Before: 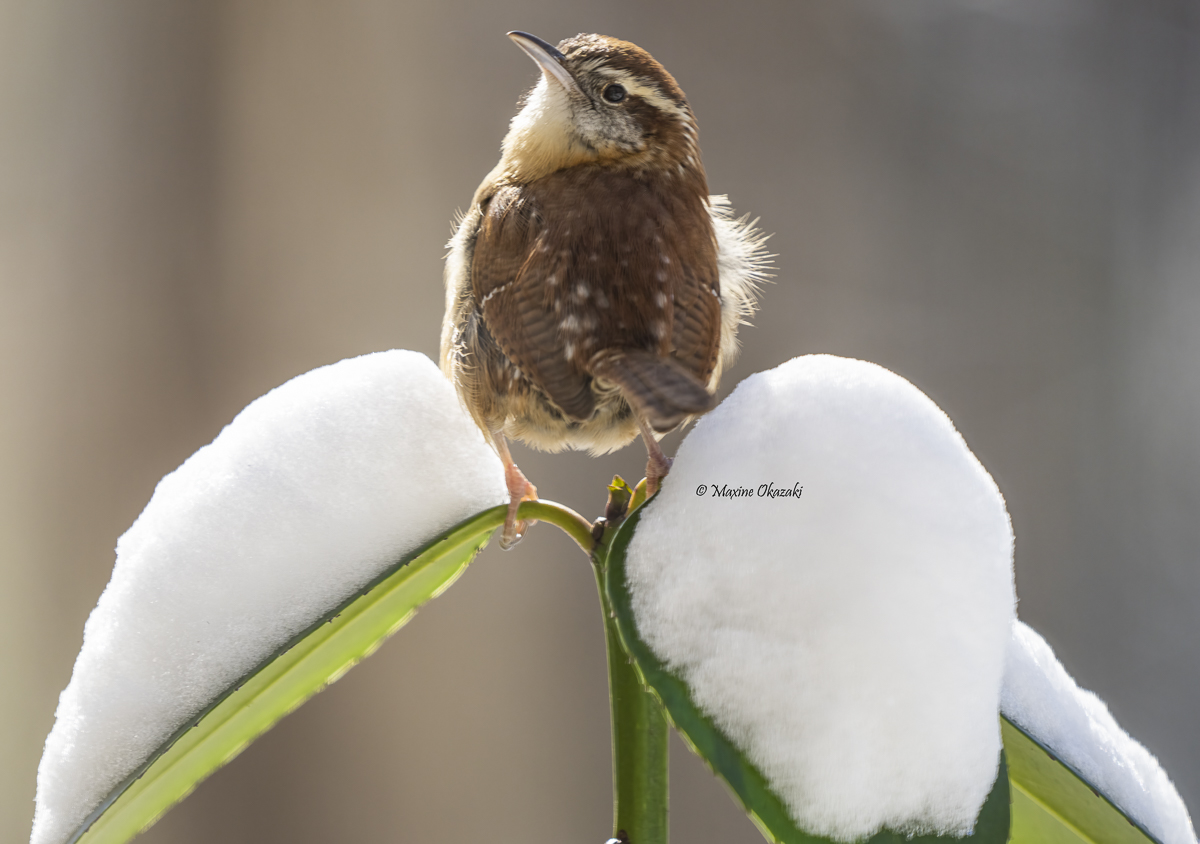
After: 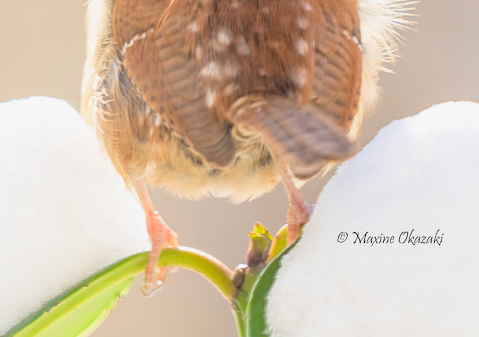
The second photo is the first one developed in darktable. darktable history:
filmic rgb: middle gray luminance 3.44%, black relative exposure -5.92 EV, white relative exposure 6.33 EV, threshold 6 EV, dynamic range scaling 22.4%, target black luminance 0%, hardness 2.33, latitude 45.85%, contrast 0.78, highlights saturation mix 100%, shadows ↔ highlights balance 0.033%, add noise in highlights 0, preserve chrominance max RGB, color science v3 (2019), use custom middle-gray values true, iterations of high-quality reconstruction 0, contrast in highlights soft, enable highlight reconstruction true
crop: left 30%, top 30%, right 30%, bottom 30%
